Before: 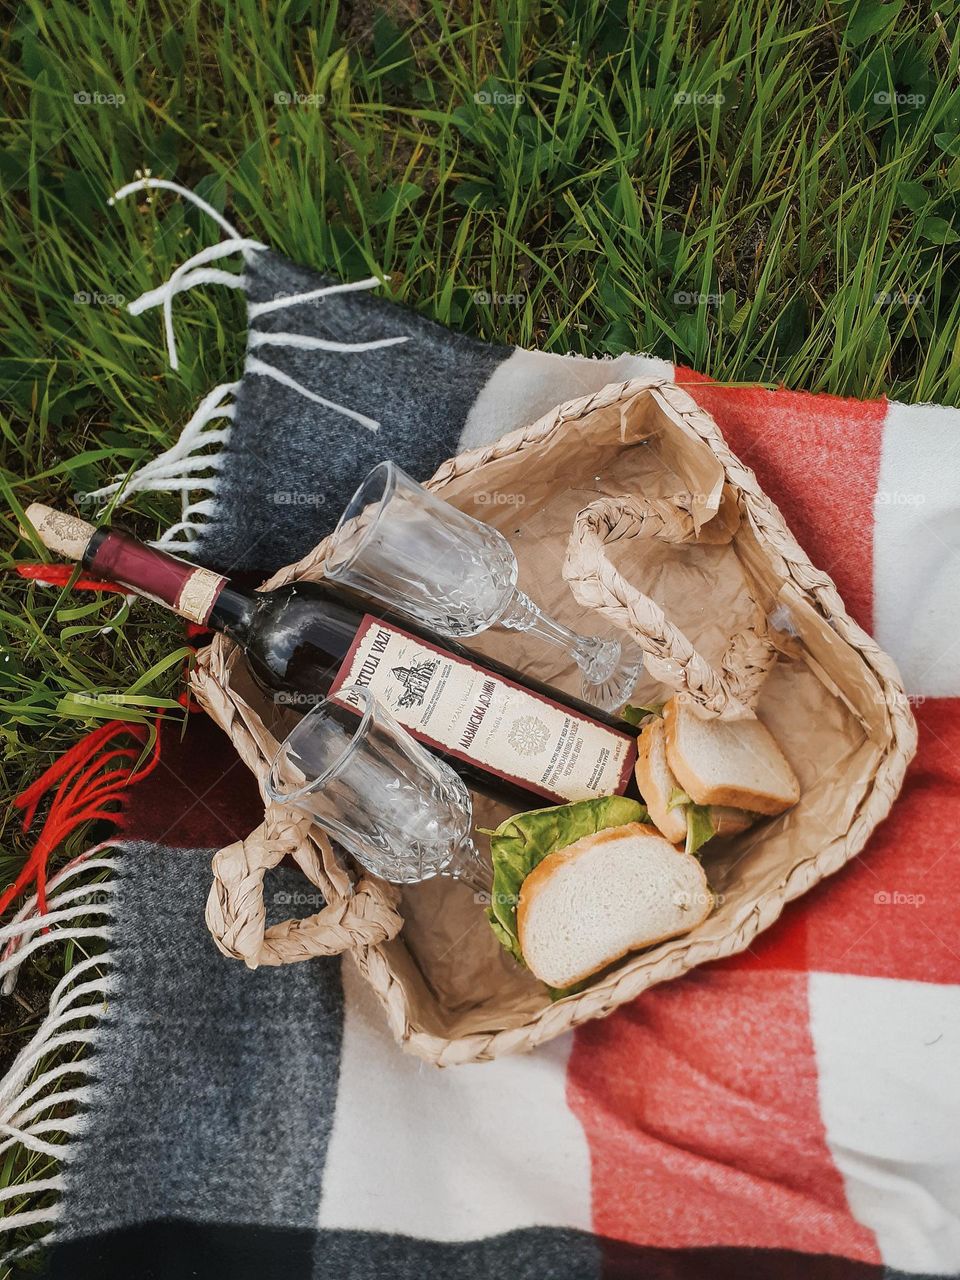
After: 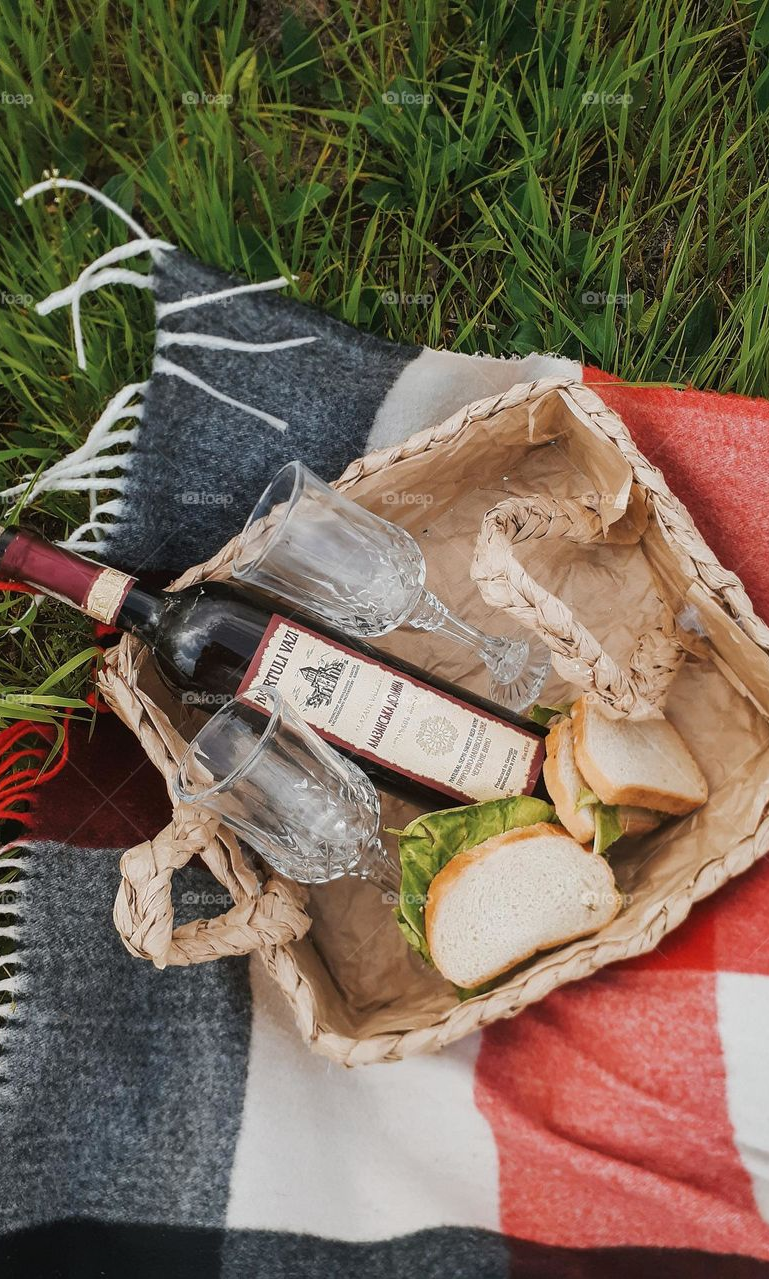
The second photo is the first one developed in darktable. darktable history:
local contrast: mode bilateral grid, contrast 99, coarseness 99, detail 96%, midtone range 0.2
crop and rotate: left 9.613%, right 10.198%
